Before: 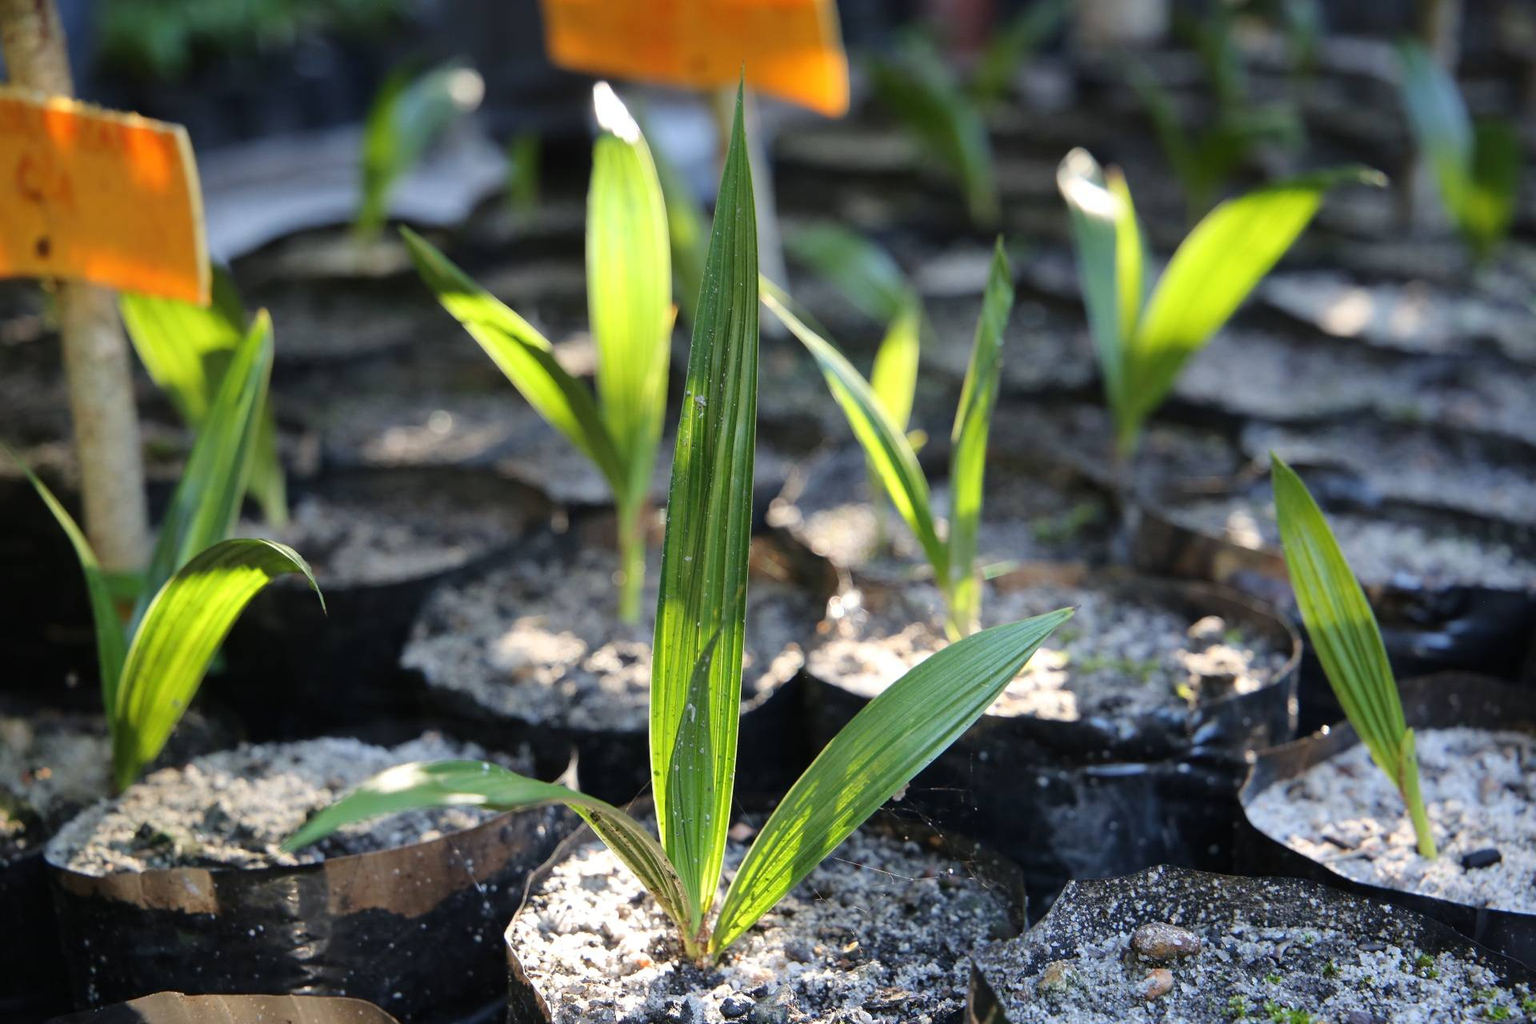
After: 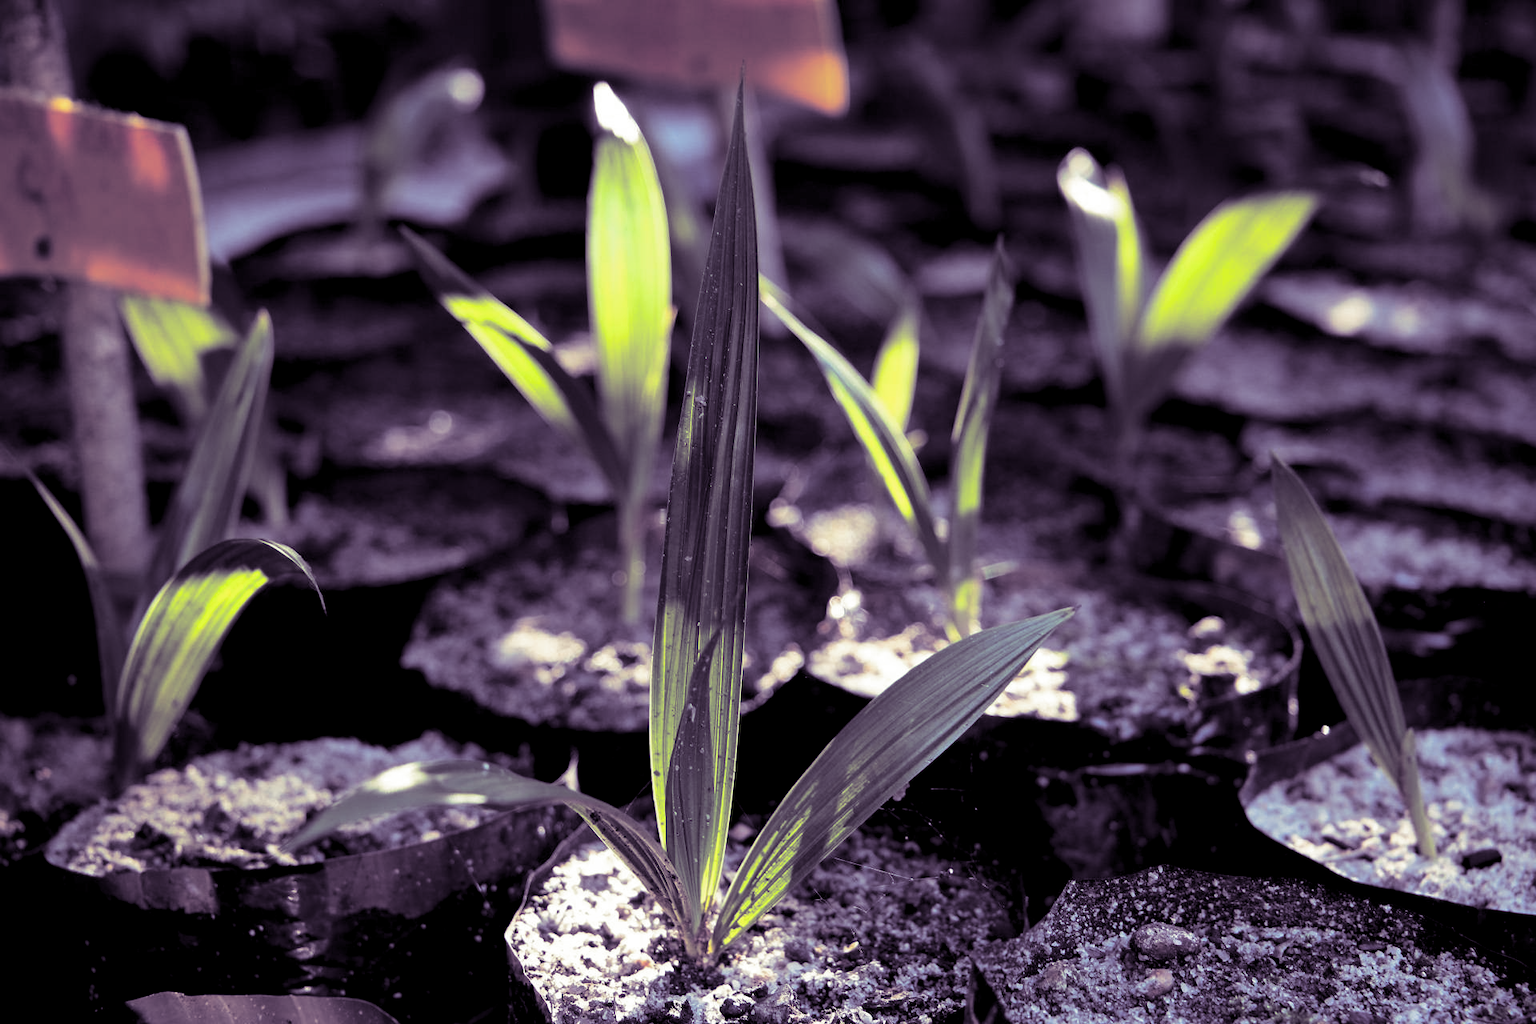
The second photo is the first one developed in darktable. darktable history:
split-toning: shadows › hue 266.4°, shadows › saturation 0.4, highlights › hue 61.2°, highlights › saturation 0.3, compress 0%
levels: levels [0.116, 0.574, 1]
